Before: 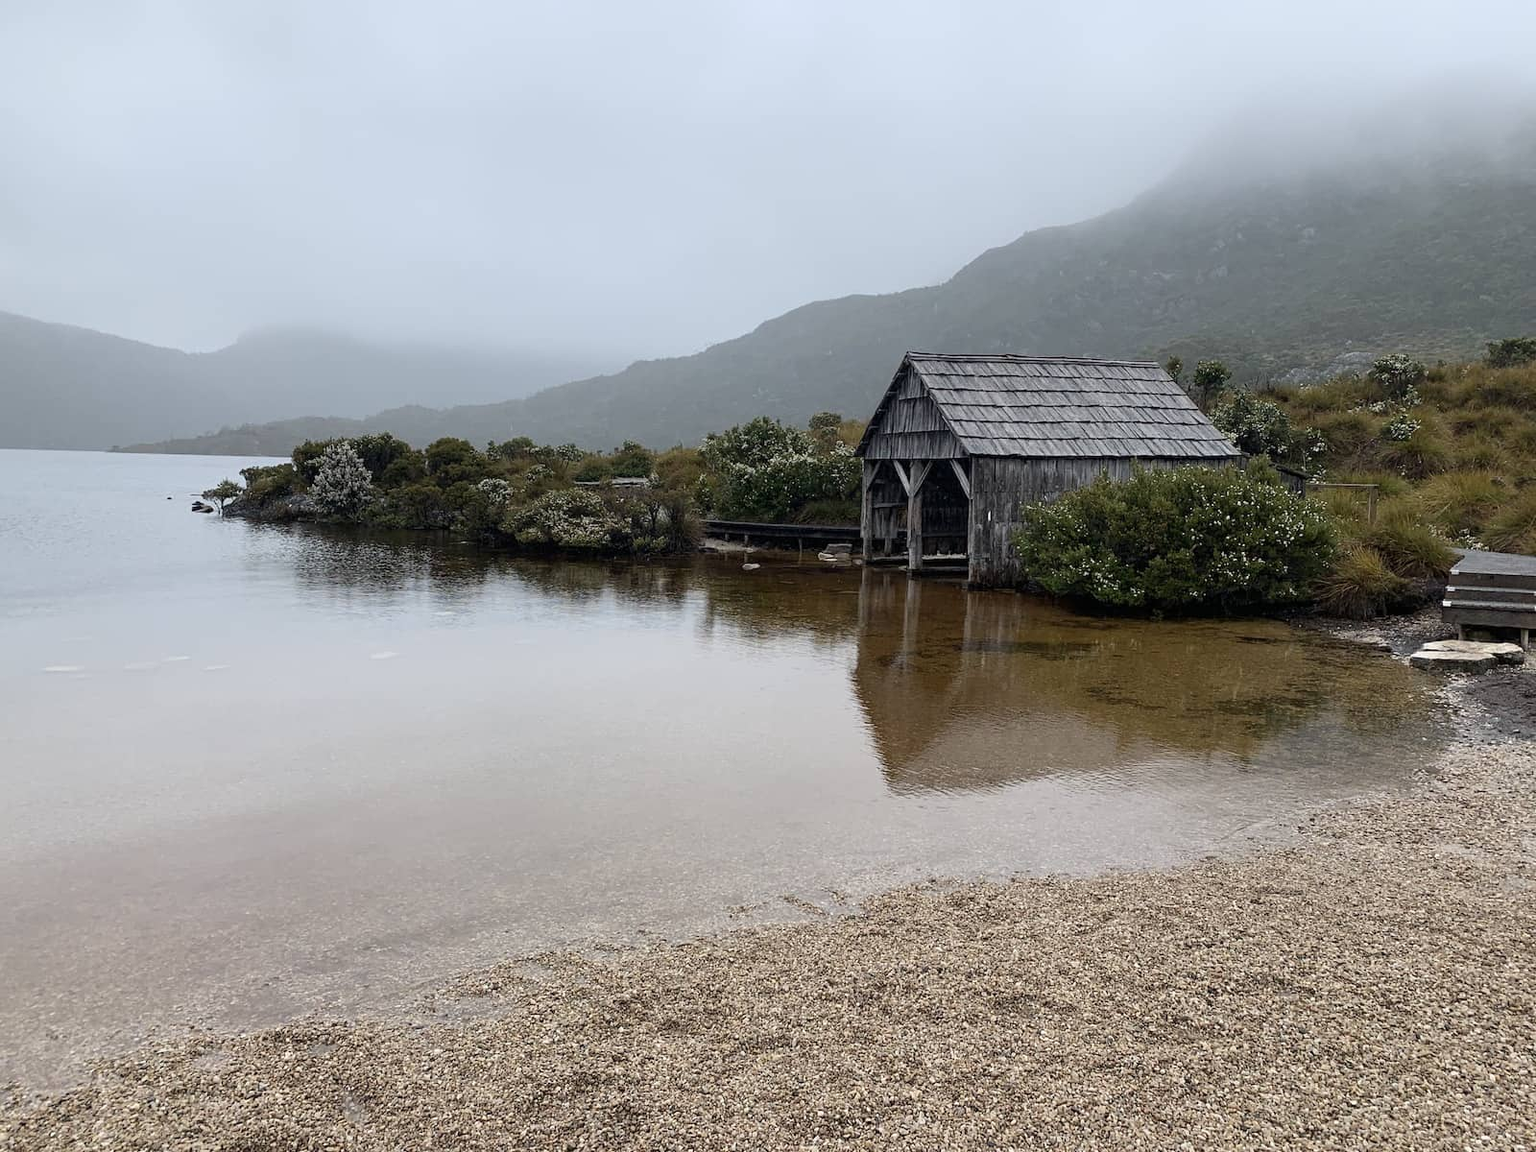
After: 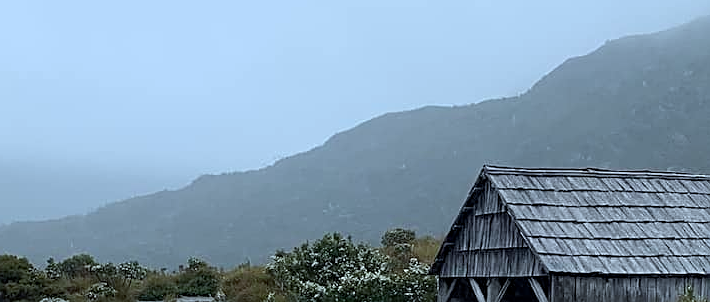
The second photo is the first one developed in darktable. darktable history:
exposure: black level correction 0.001, compensate highlight preservation false
crop: left 28.824%, top 16.808%, right 26.757%, bottom 58.005%
sharpen: on, module defaults
color calibration: illuminant F (fluorescent), F source F9 (Cool White Deluxe 4150 K) – high CRI, x 0.374, y 0.373, temperature 4158.73 K
